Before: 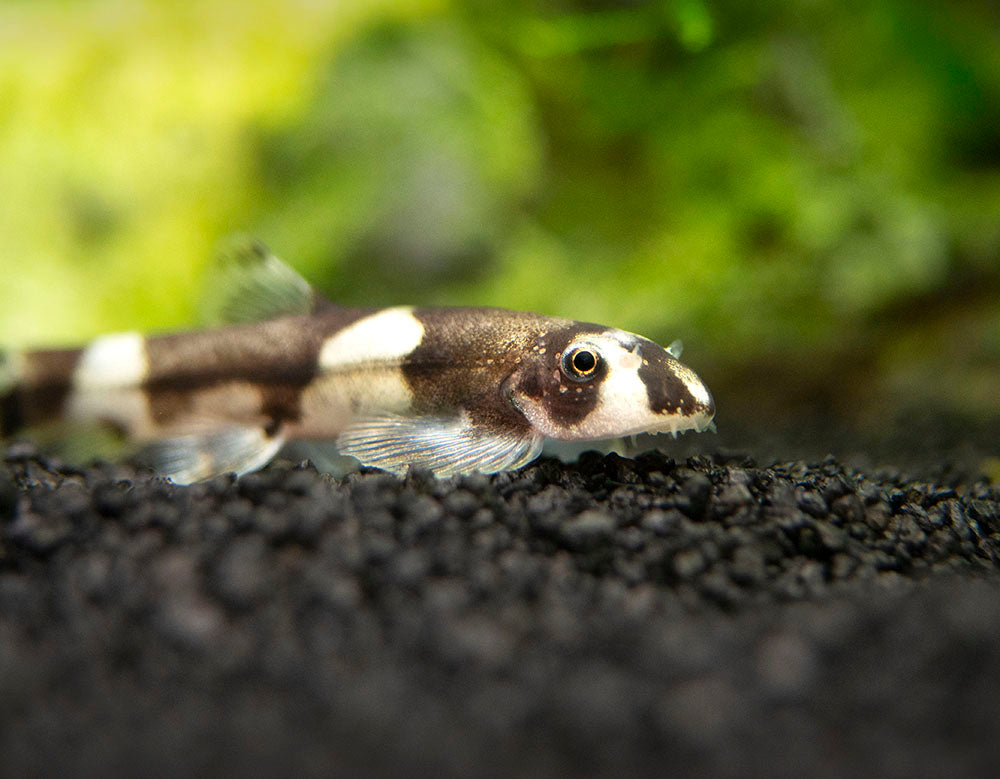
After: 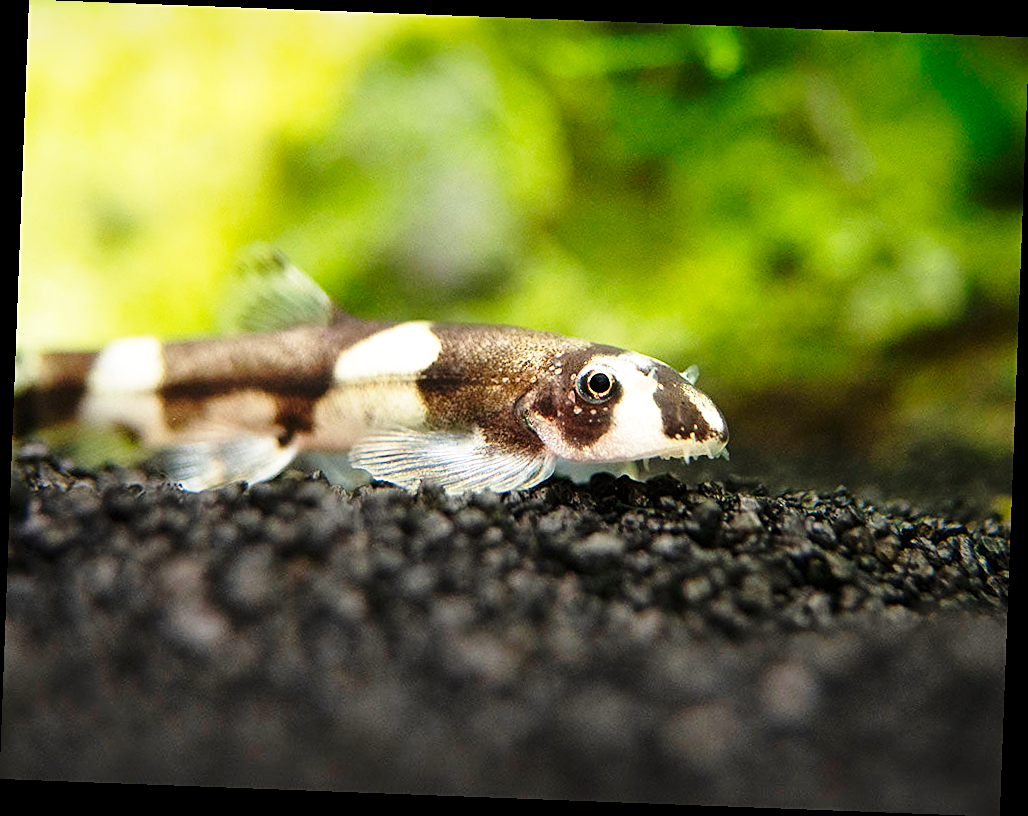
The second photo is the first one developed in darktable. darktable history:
sharpen: on, module defaults
rotate and perspective: rotation 2.17°, automatic cropping off
base curve: curves: ch0 [(0, 0) (0.028, 0.03) (0.121, 0.232) (0.46, 0.748) (0.859, 0.968) (1, 1)], preserve colors none
